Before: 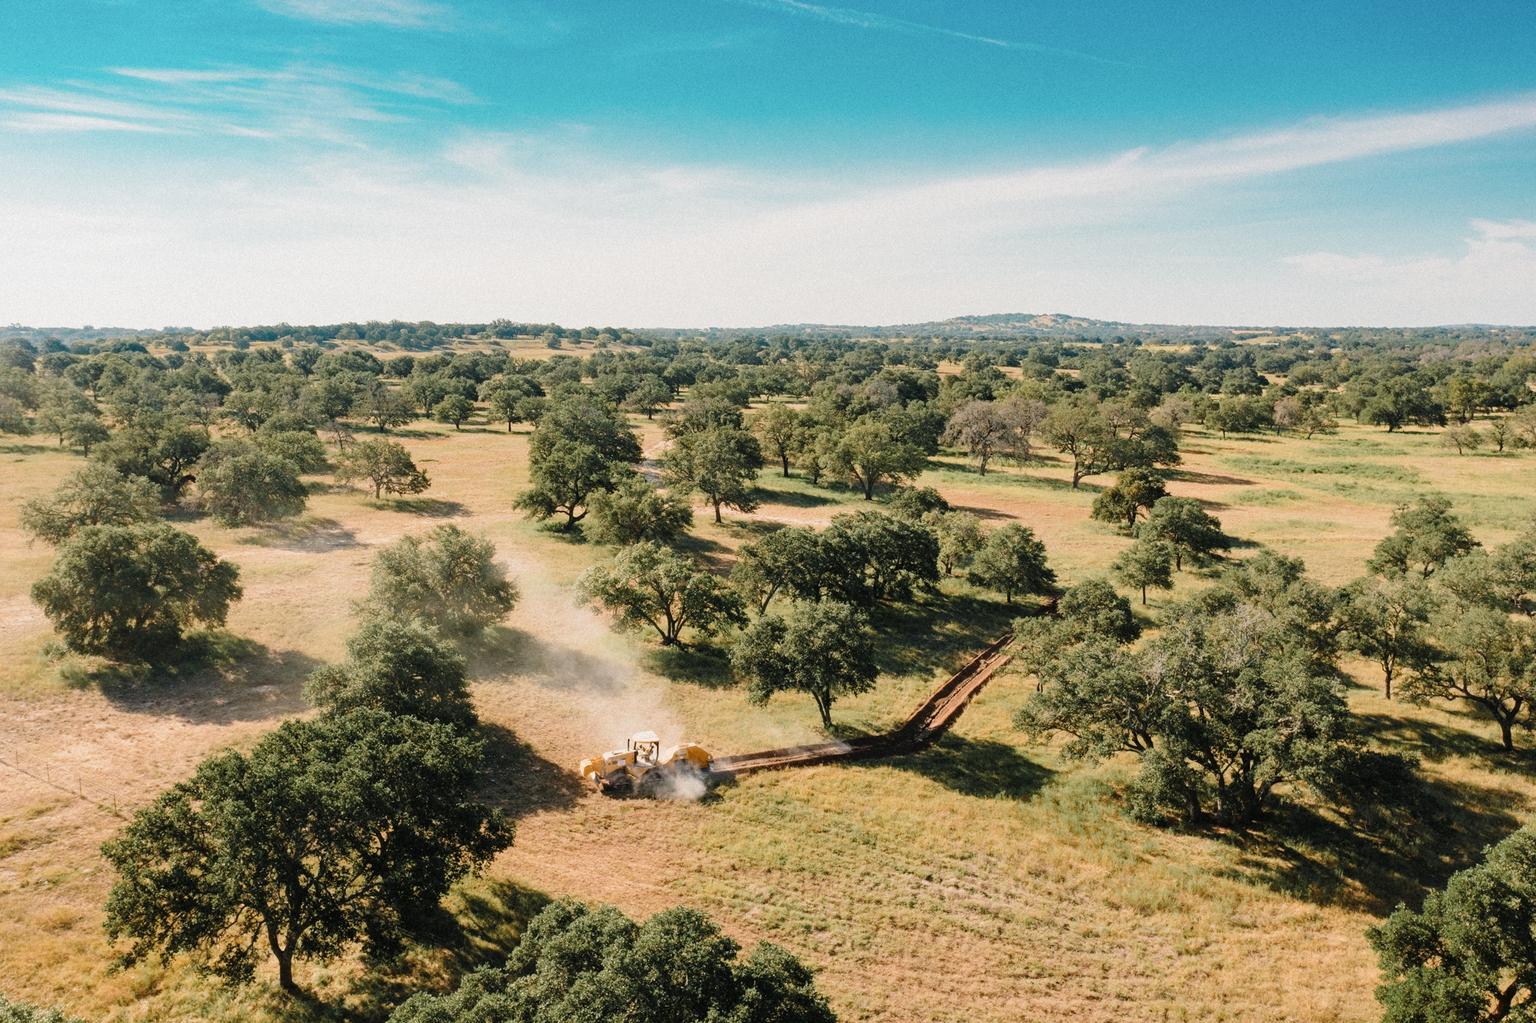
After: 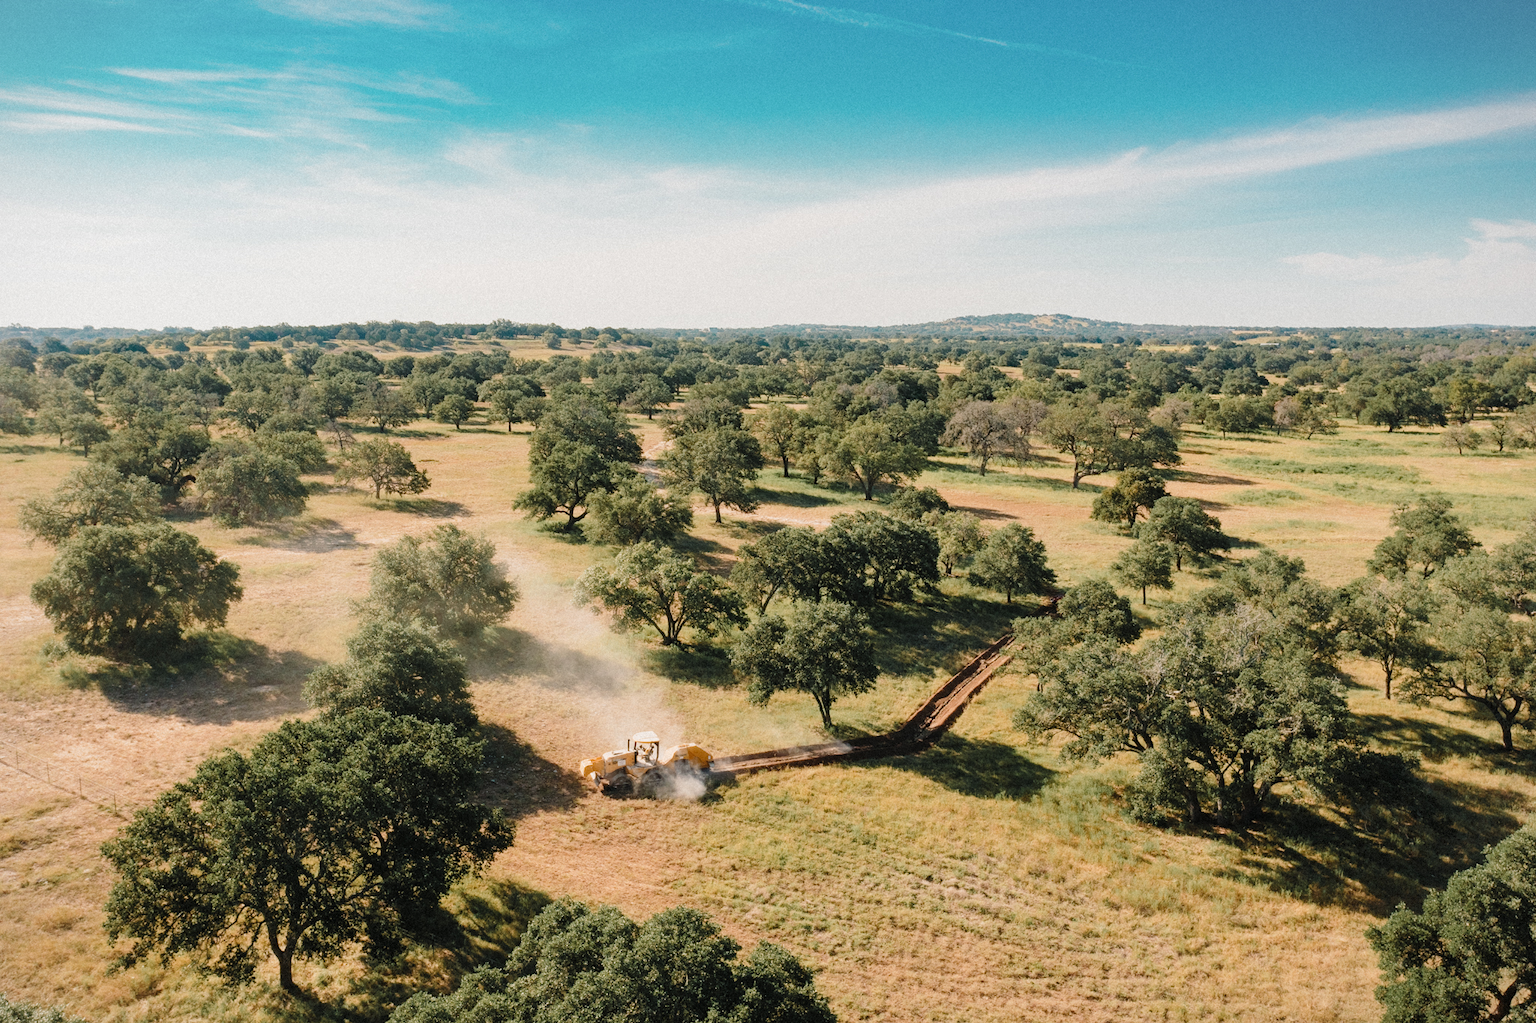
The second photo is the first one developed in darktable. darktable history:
shadows and highlights: radius 125.46, shadows 21.19, highlights -21.19, low approximation 0.01
vignetting: fall-off start 85%, fall-off radius 80%, brightness -0.182, saturation -0.3, width/height ratio 1.219, dithering 8-bit output, unbound false
color balance: mode lift, gamma, gain (sRGB)
